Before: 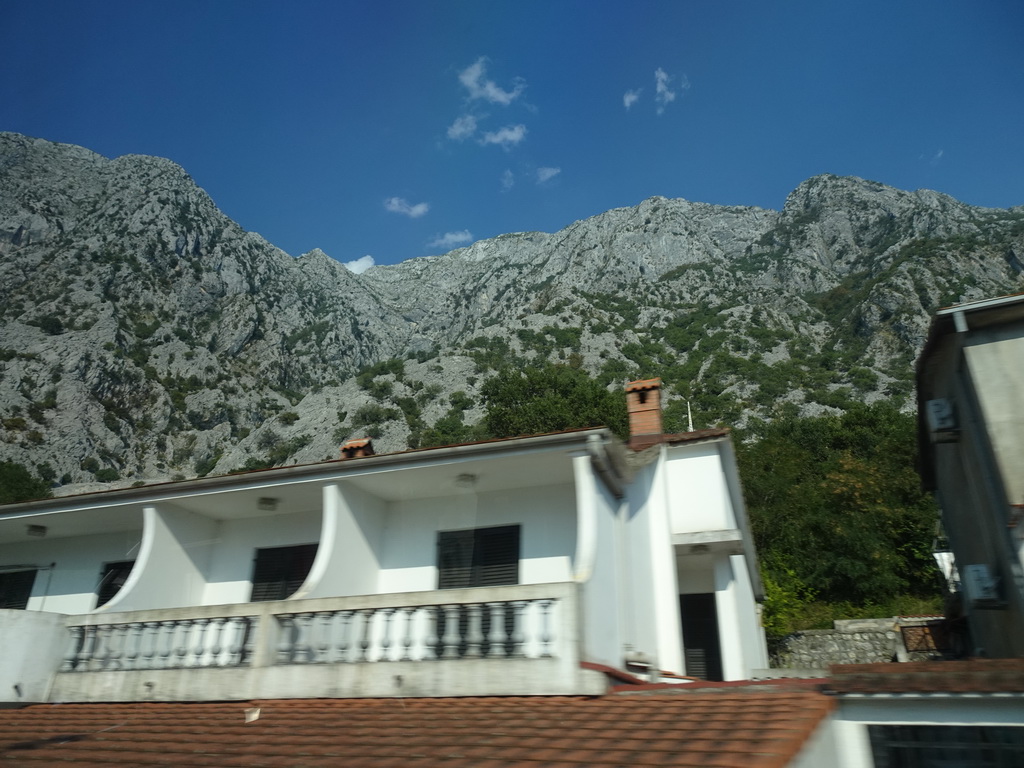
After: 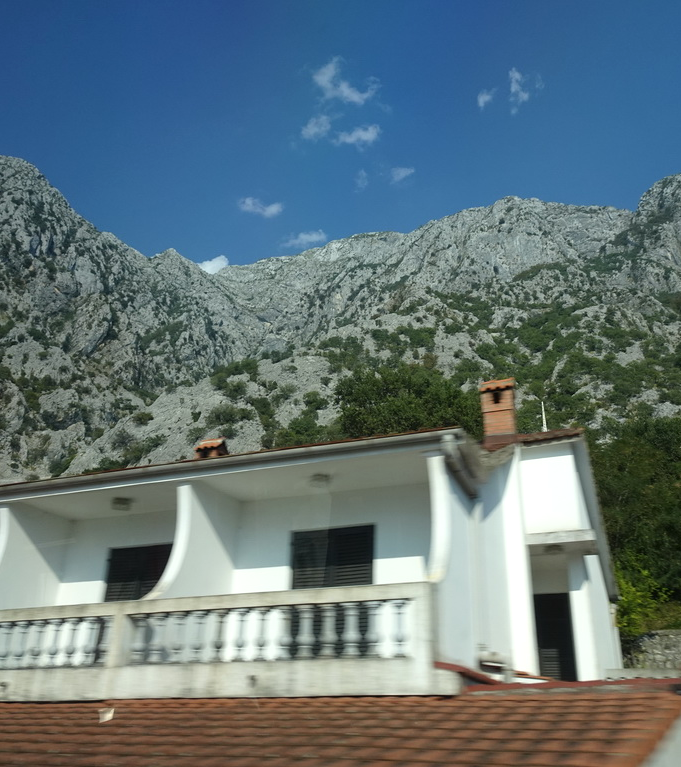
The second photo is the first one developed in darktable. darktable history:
contrast brightness saturation: saturation -0.028
exposure: exposure 0.172 EV, compensate highlight preservation false
crop and rotate: left 14.325%, right 19.082%
